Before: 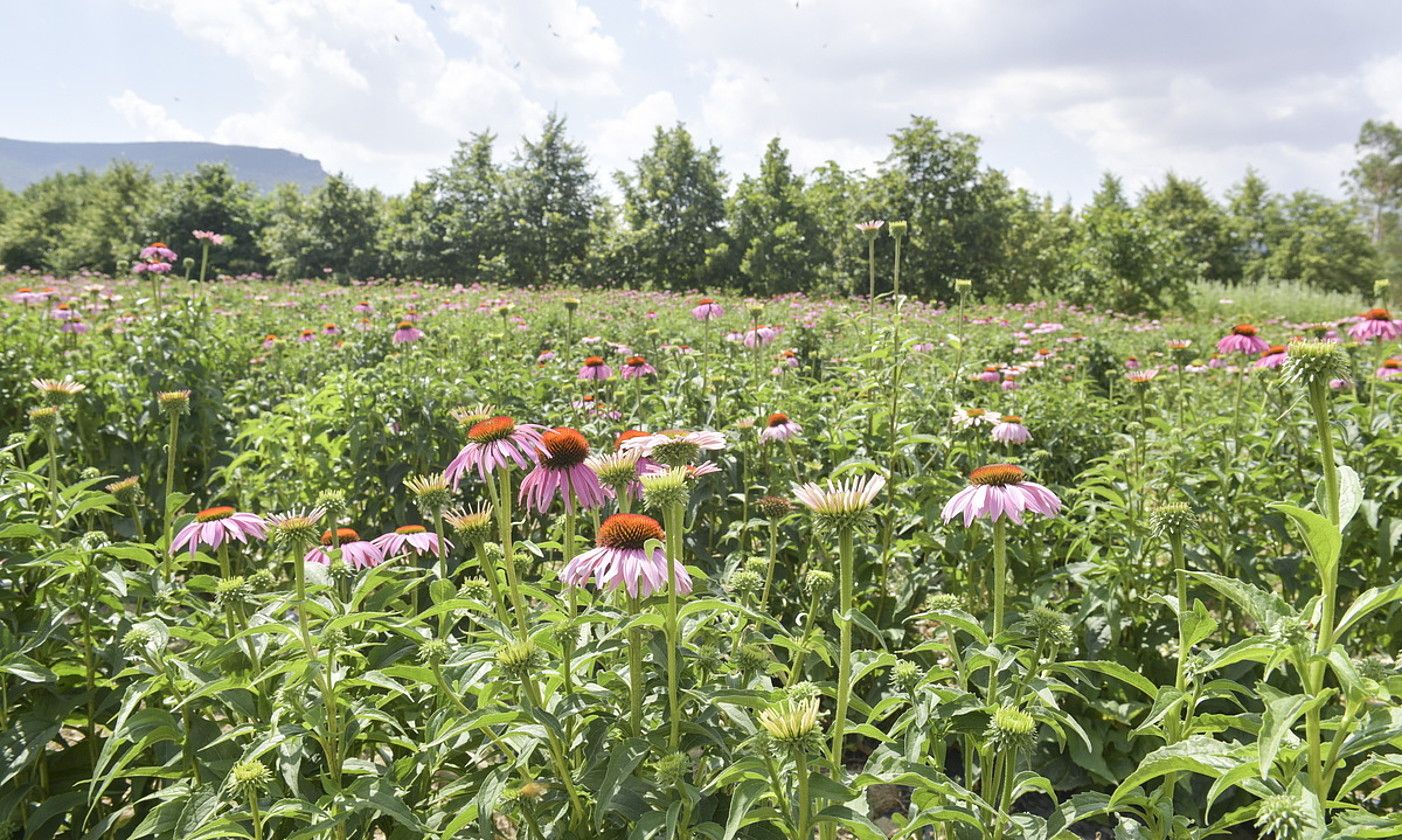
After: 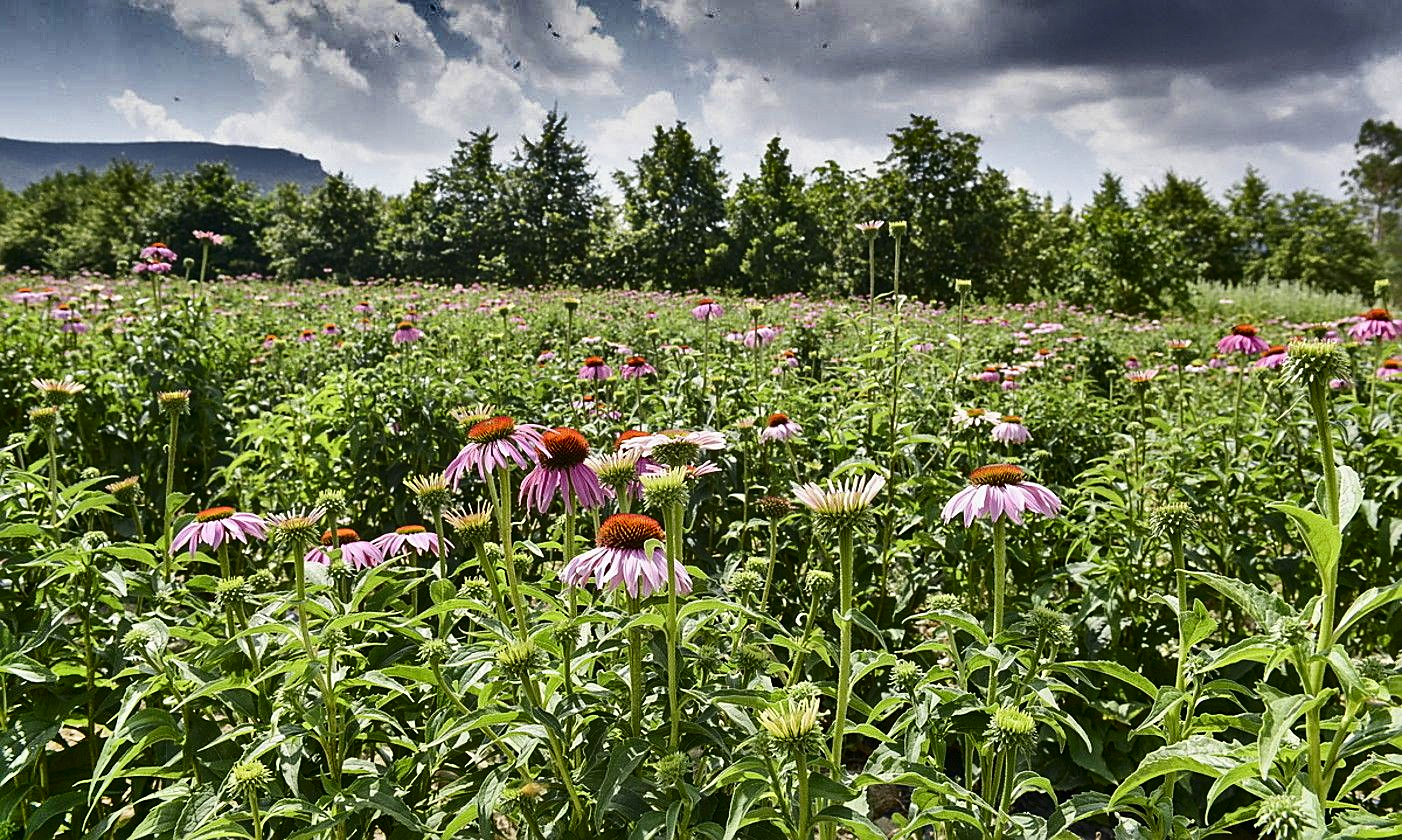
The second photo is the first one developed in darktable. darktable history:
shadows and highlights: radius 123.48, shadows 98.37, white point adjustment -3.11, highlights -98.57, soften with gaussian
contrast brightness saturation: contrast 0.193, brightness -0.227, saturation 0.109
sharpen: on, module defaults
